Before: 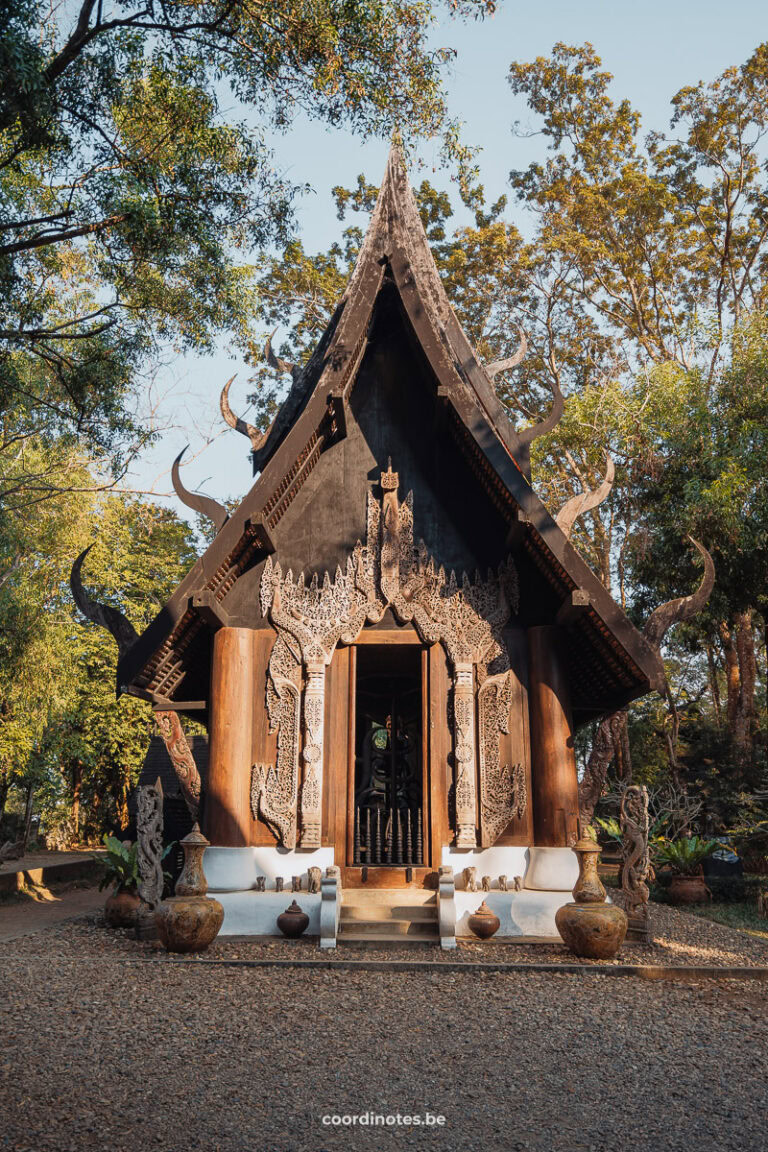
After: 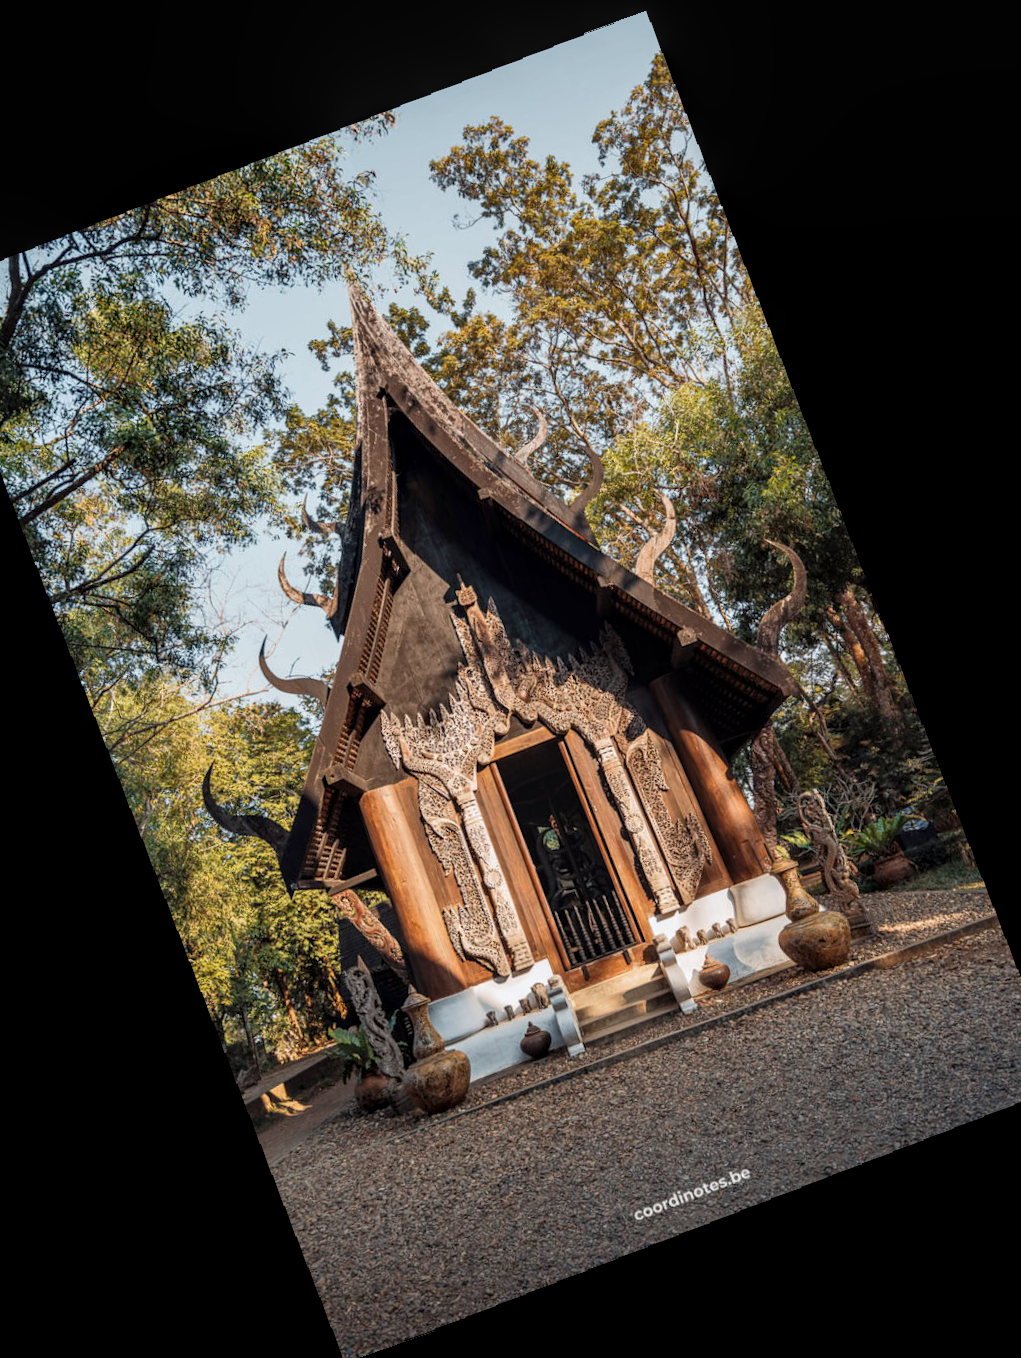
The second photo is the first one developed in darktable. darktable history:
rotate and perspective: rotation -1.75°, automatic cropping off
local contrast: detail 130%
crop and rotate: angle 19.43°, left 6.812%, right 4.125%, bottom 1.087%
